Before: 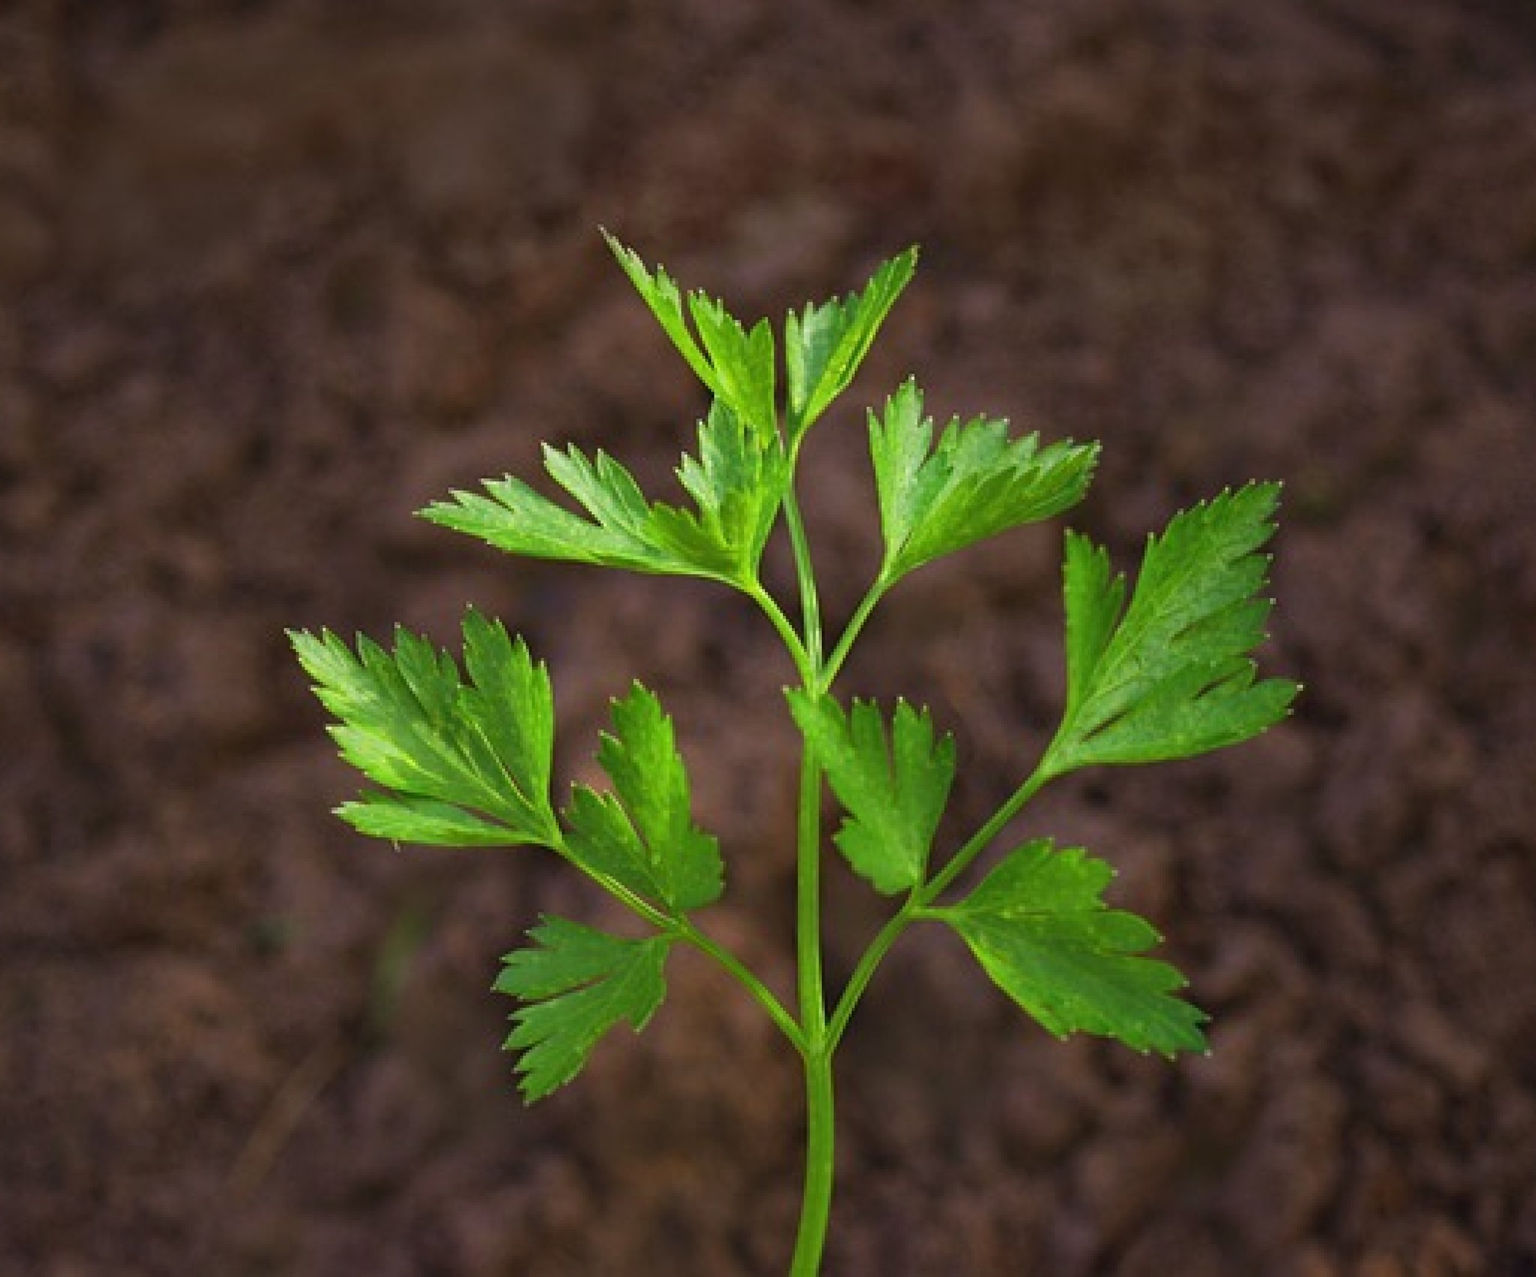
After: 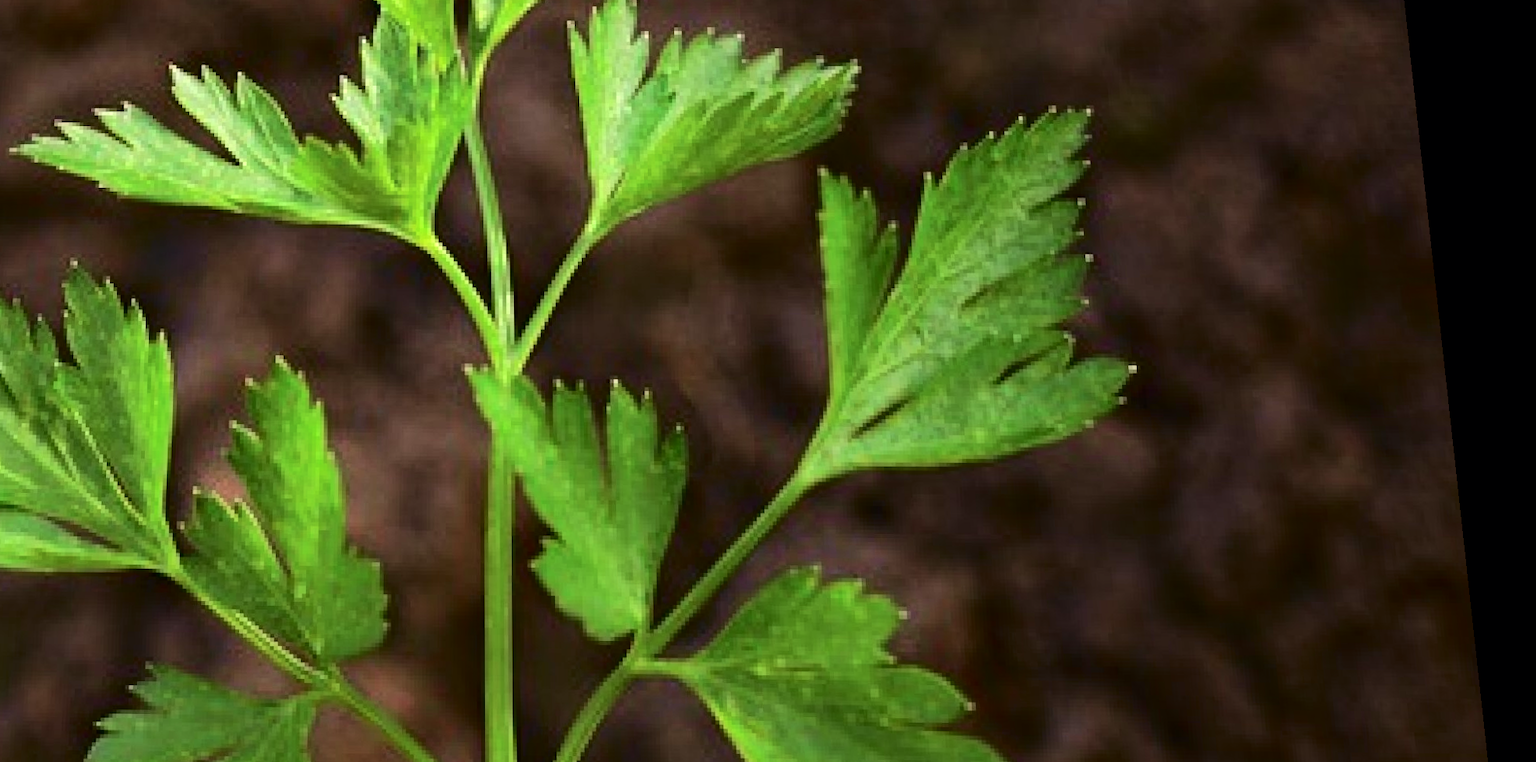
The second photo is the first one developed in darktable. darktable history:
tone equalizer: -8 EV -0.417 EV, -7 EV -0.389 EV, -6 EV -0.333 EV, -5 EV -0.222 EV, -3 EV 0.222 EV, -2 EV 0.333 EV, -1 EV 0.389 EV, +0 EV 0.417 EV, edges refinement/feathering 500, mask exposure compensation -1.57 EV, preserve details no
rotate and perspective: rotation 0.128°, lens shift (vertical) -0.181, lens shift (horizontal) -0.044, shear 0.001, automatic cropping off
exposure: compensate highlight preservation false
tone curve: curves: ch0 [(0.003, 0) (0.066, 0.031) (0.16, 0.089) (0.269, 0.218) (0.395, 0.408) (0.517, 0.56) (0.684, 0.734) (0.791, 0.814) (1, 1)]; ch1 [(0, 0) (0.164, 0.115) (0.337, 0.332) (0.39, 0.398) (0.464, 0.461) (0.501, 0.5) (0.507, 0.5) (0.534, 0.532) (0.577, 0.59) (0.652, 0.681) (0.733, 0.764) (0.819, 0.823) (1, 1)]; ch2 [(0, 0) (0.337, 0.382) (0.464, 0.476) (0.501, 0.5) (0.527, 0.54) (0.551, 0.565) (0.628, 0.632) (0.689, 0.686) (1, 1)], color space Lab, independent channels, preserve colors none
crop and rotate: left 27.938%, top 27.046%, bottom 27.046%
